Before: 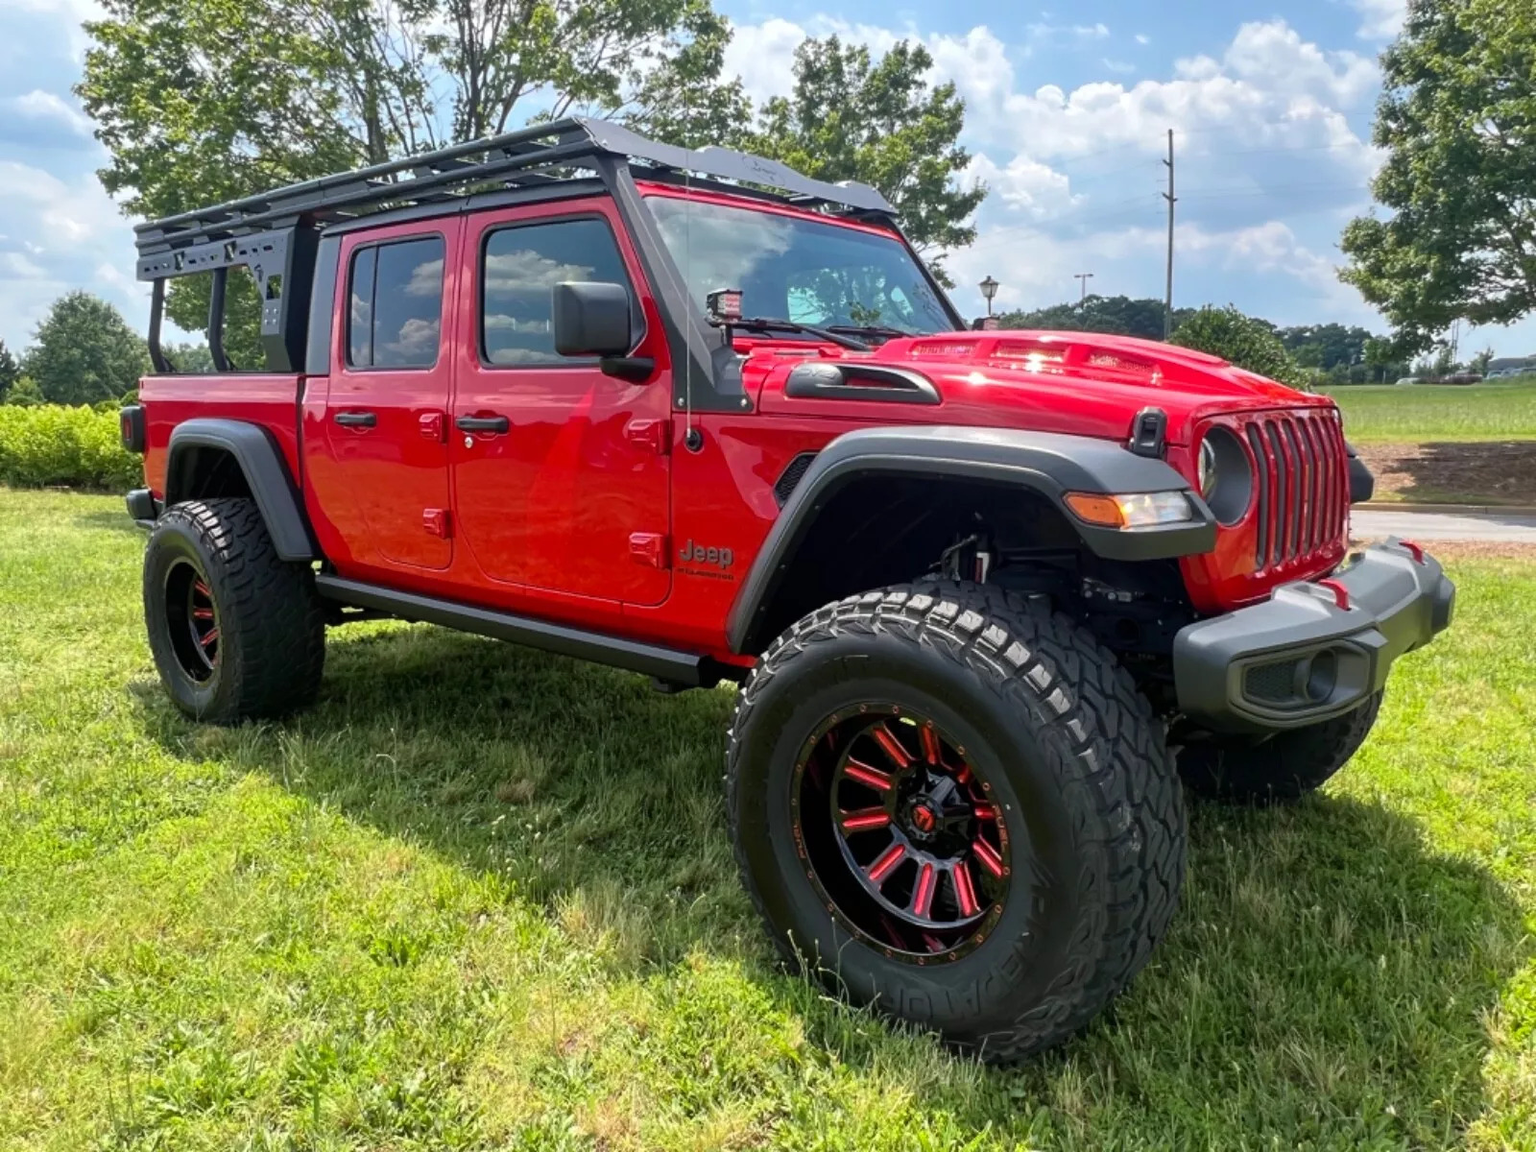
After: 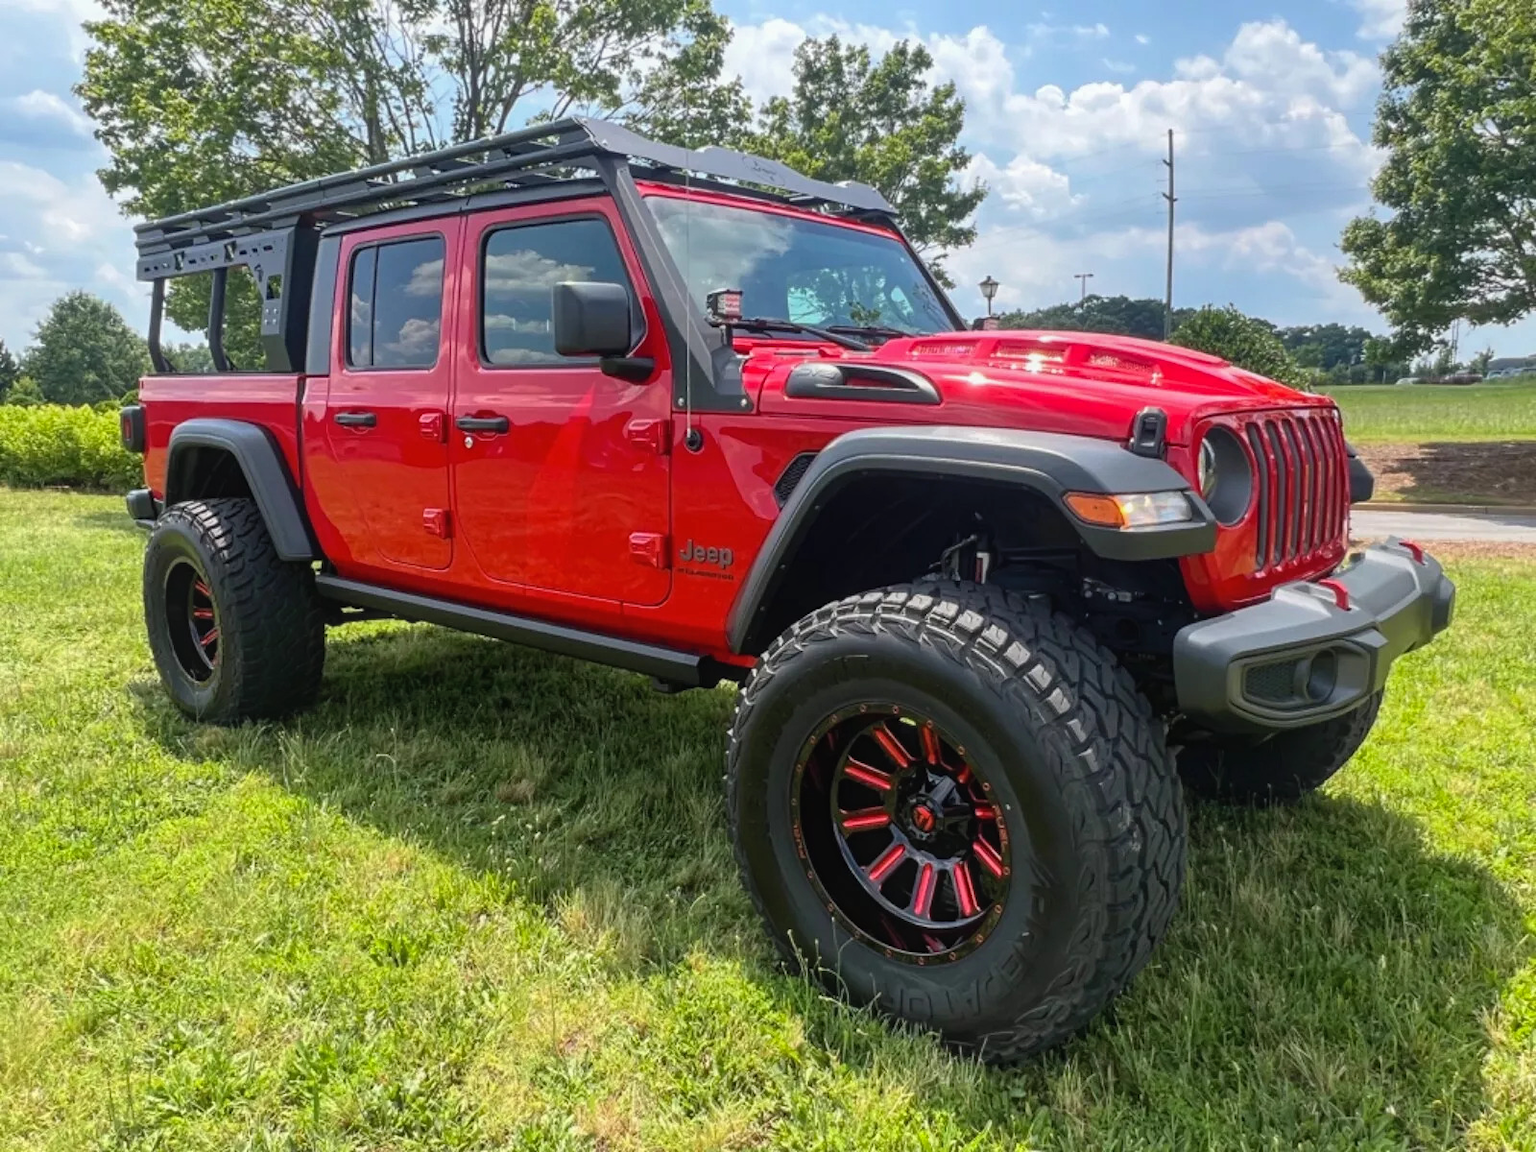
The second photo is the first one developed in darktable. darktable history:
local contrast: detail 110%
contrast equalizer: y [[0.5, 0.5, 0.468, 0.5, 0.5, 0.5], [0.5 ×6], [0.5 ×6], [0 ×6], [0 ×6]]
